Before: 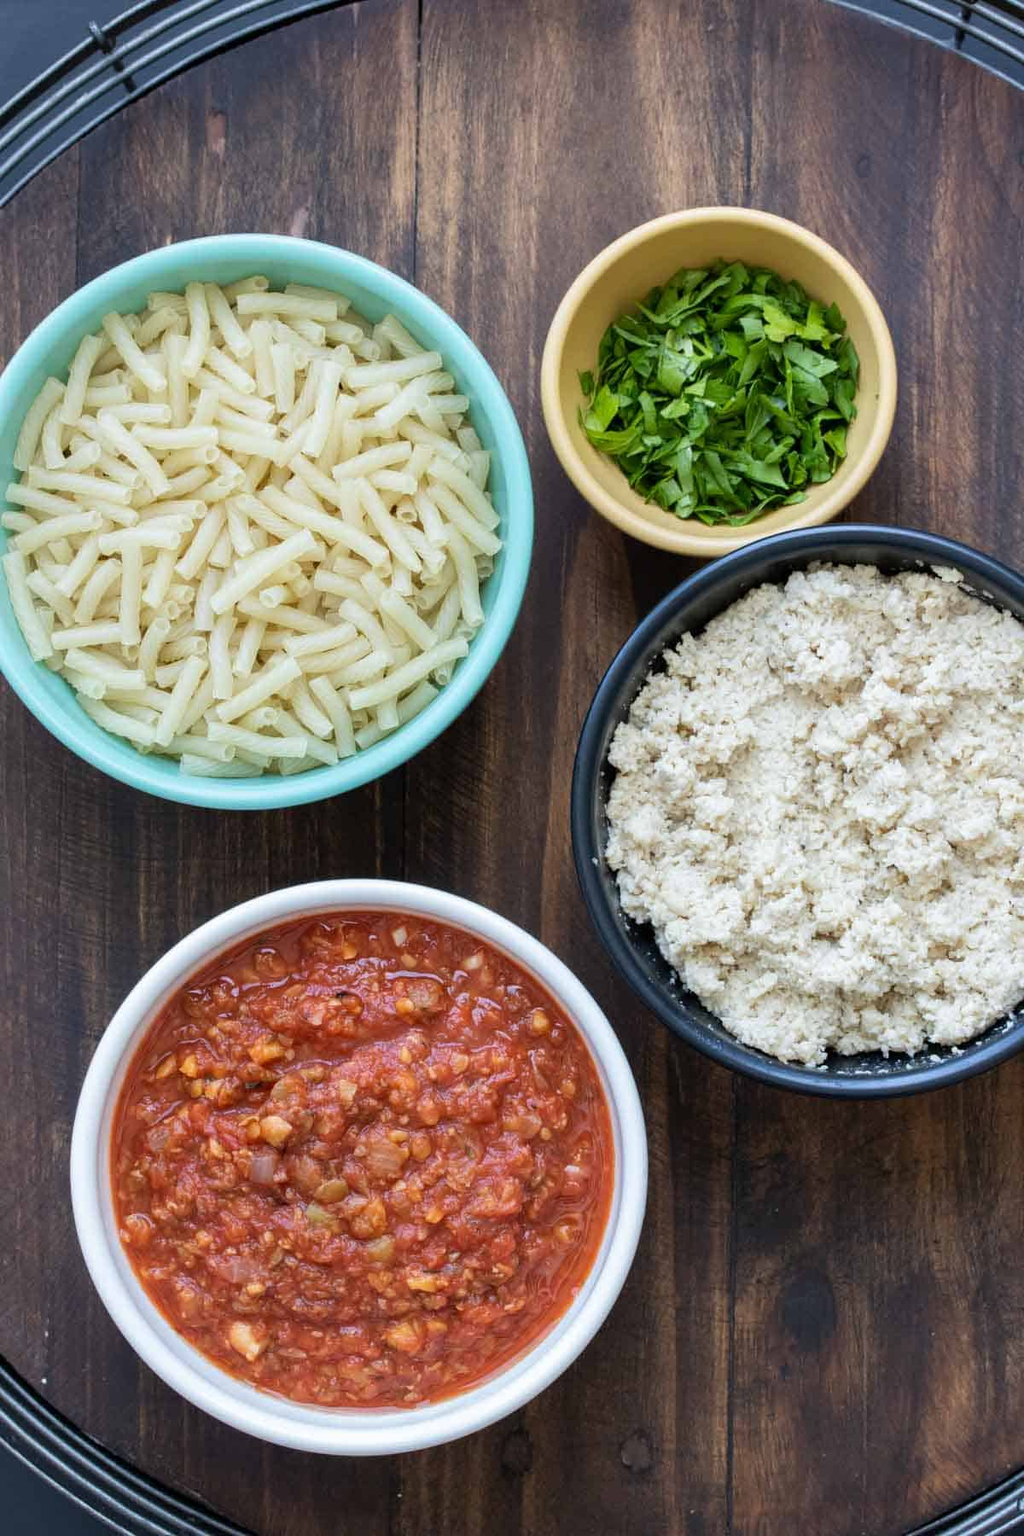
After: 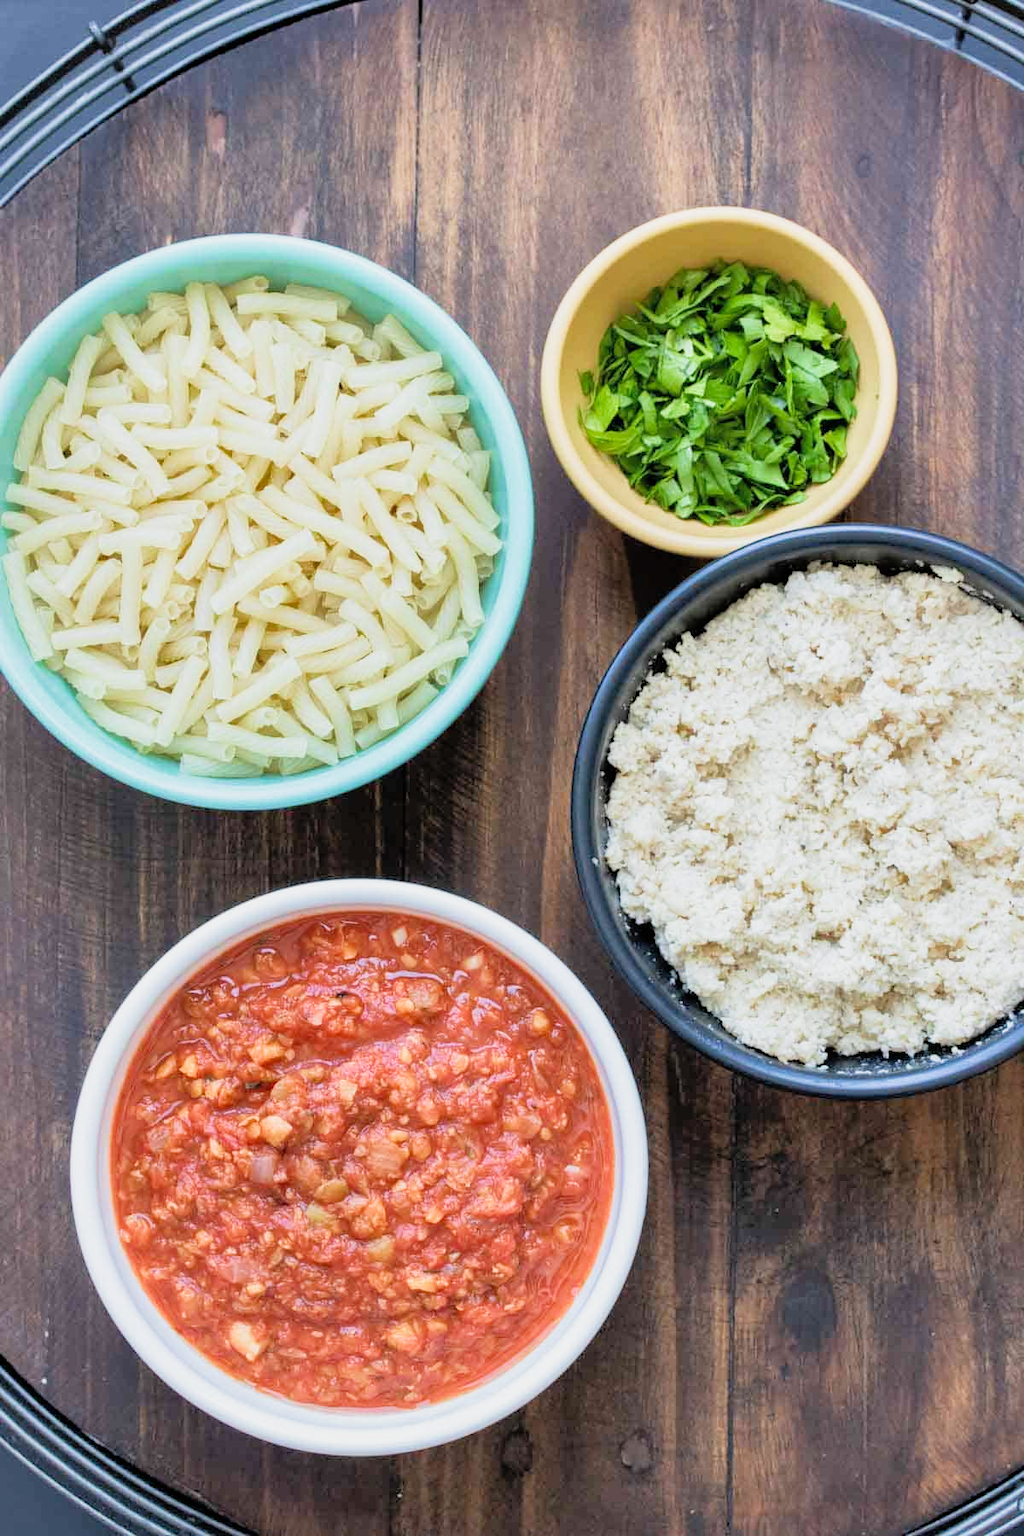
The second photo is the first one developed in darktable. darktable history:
filmic rgb: black relative exposure -7.9 EV, white relative exposure 4.18 EV, hardness 4.07, latitude 51.4%, contrast 1.012, shadows ↔ highlights balance 5.98%, color science v5 (2021), contrast in shadows safe, contrast in highlights safe
shadows and highlights: on, module defaults
exposure: exposure 1.135 EV, compensate highlight preservation false
